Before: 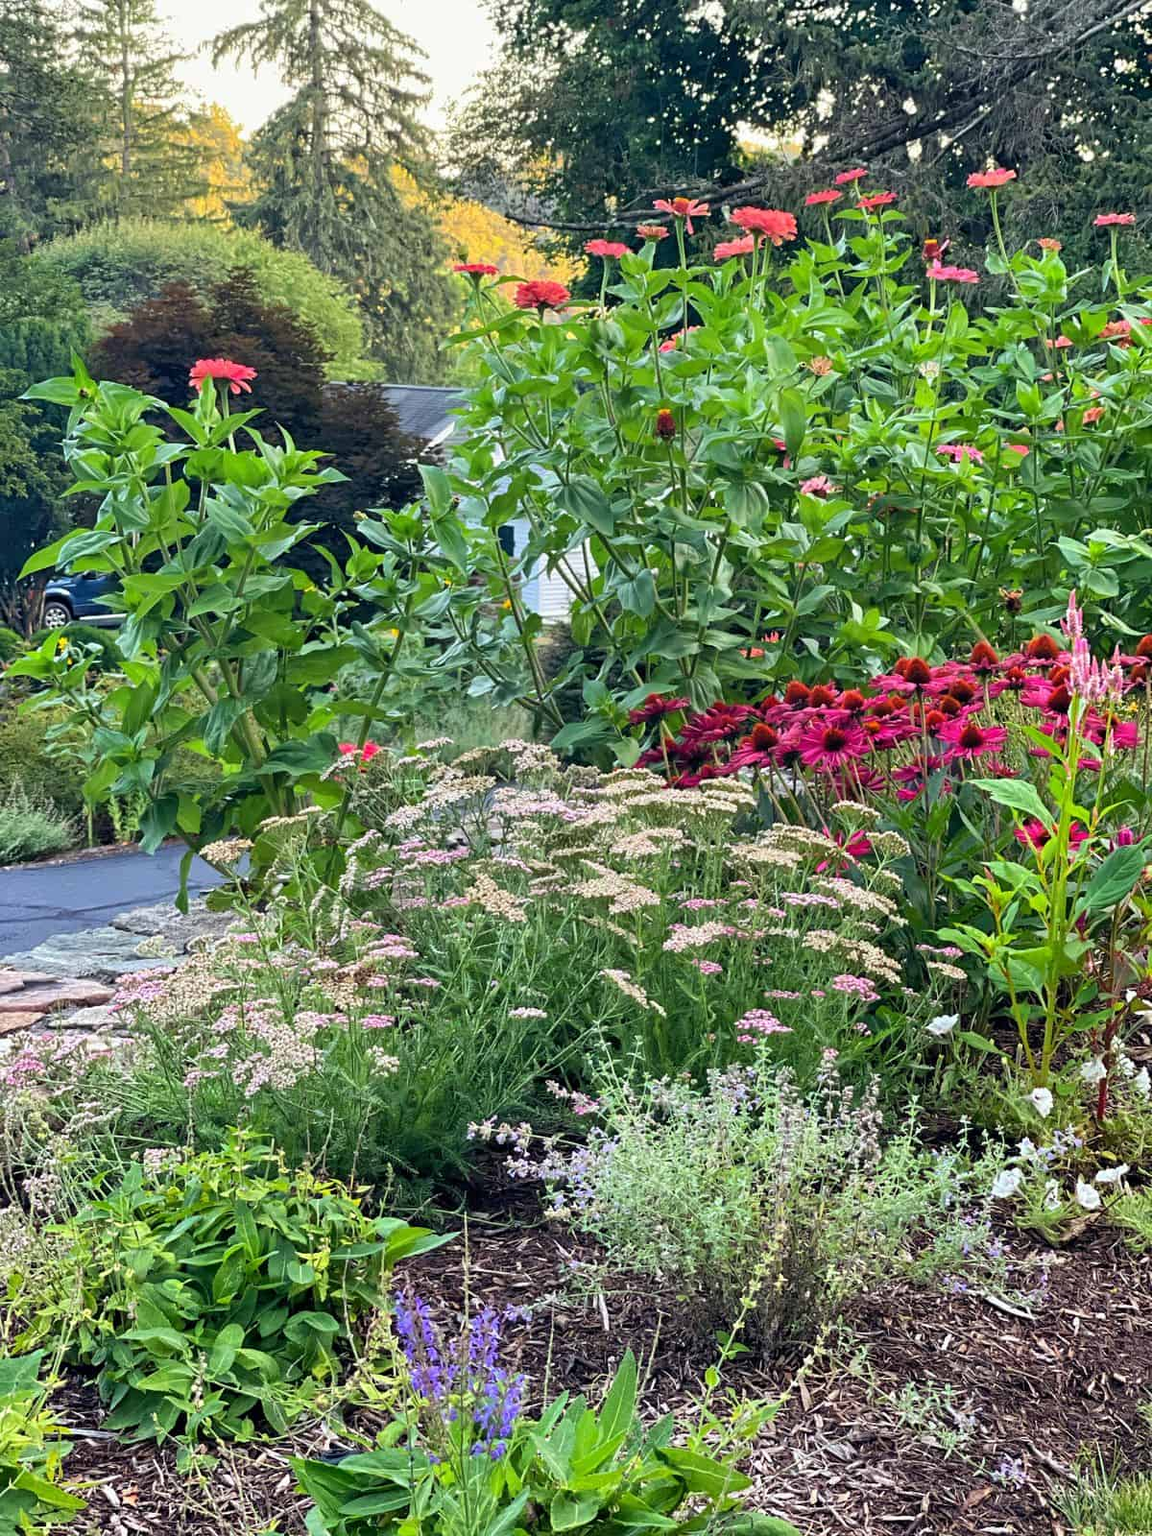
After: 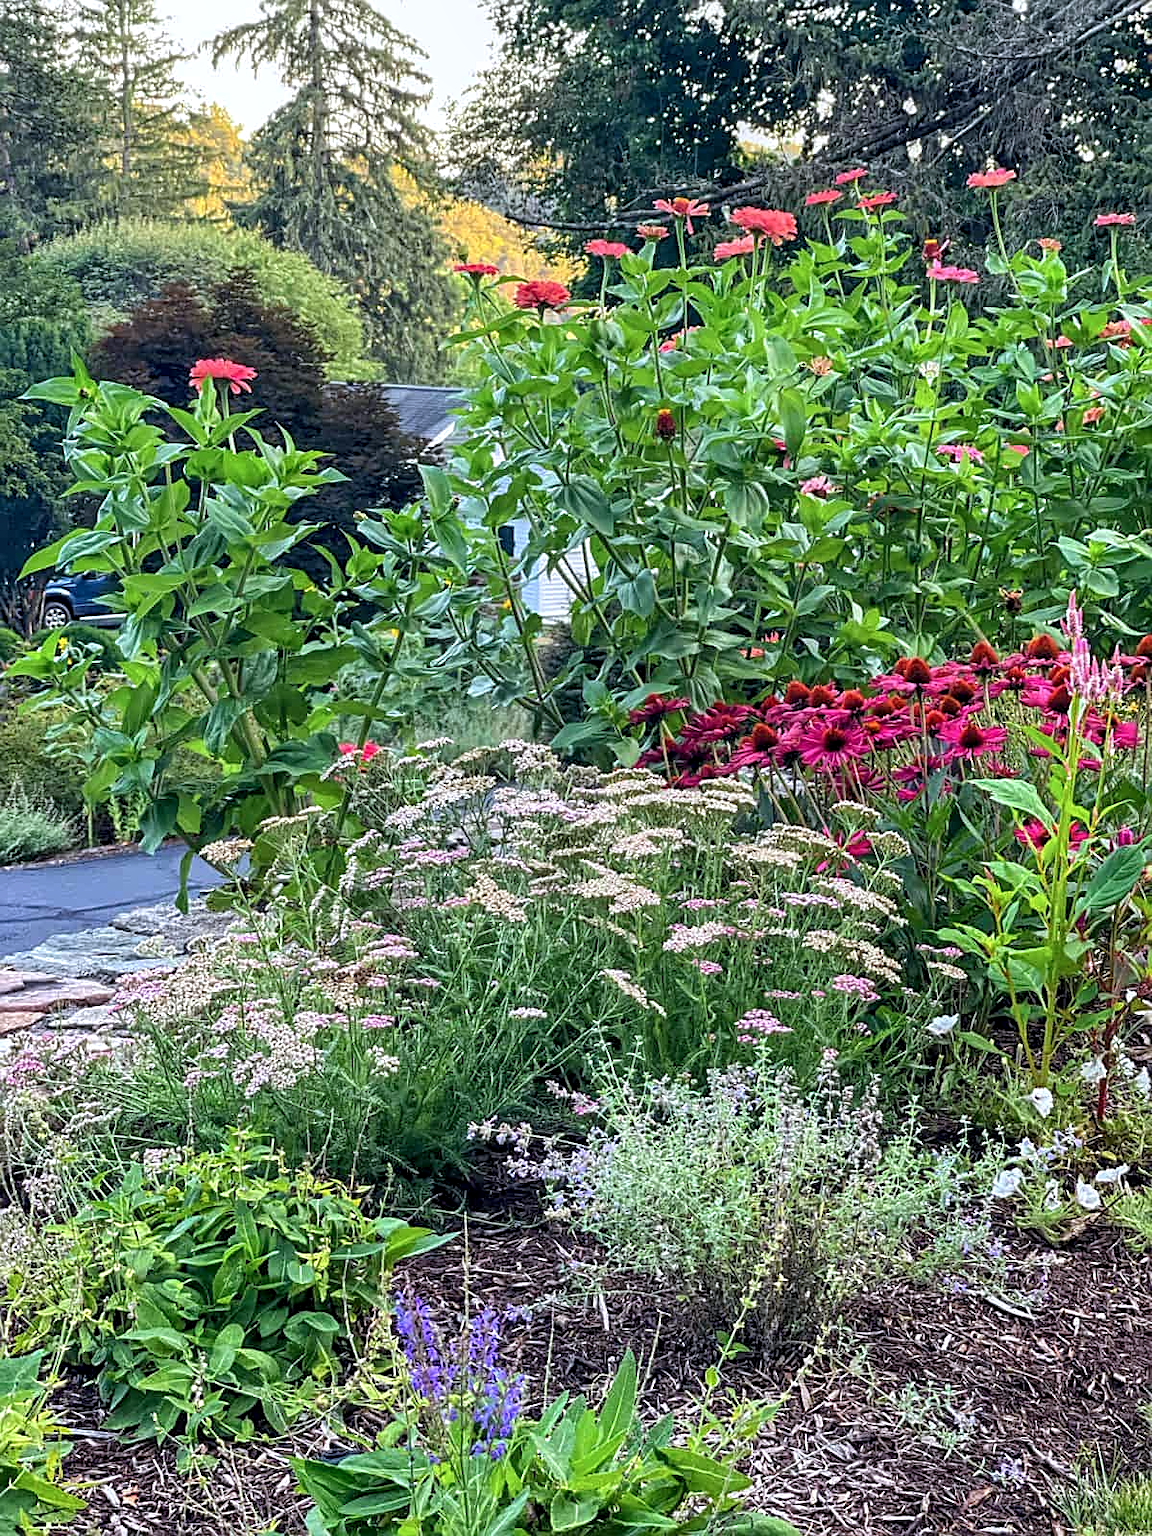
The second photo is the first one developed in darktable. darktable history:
local contrast: detail 130%
color calibration: illuminant as shot in camera, x 0.358, y 0.373, temperature 4628.91 K
sharpen: on, module defaults
